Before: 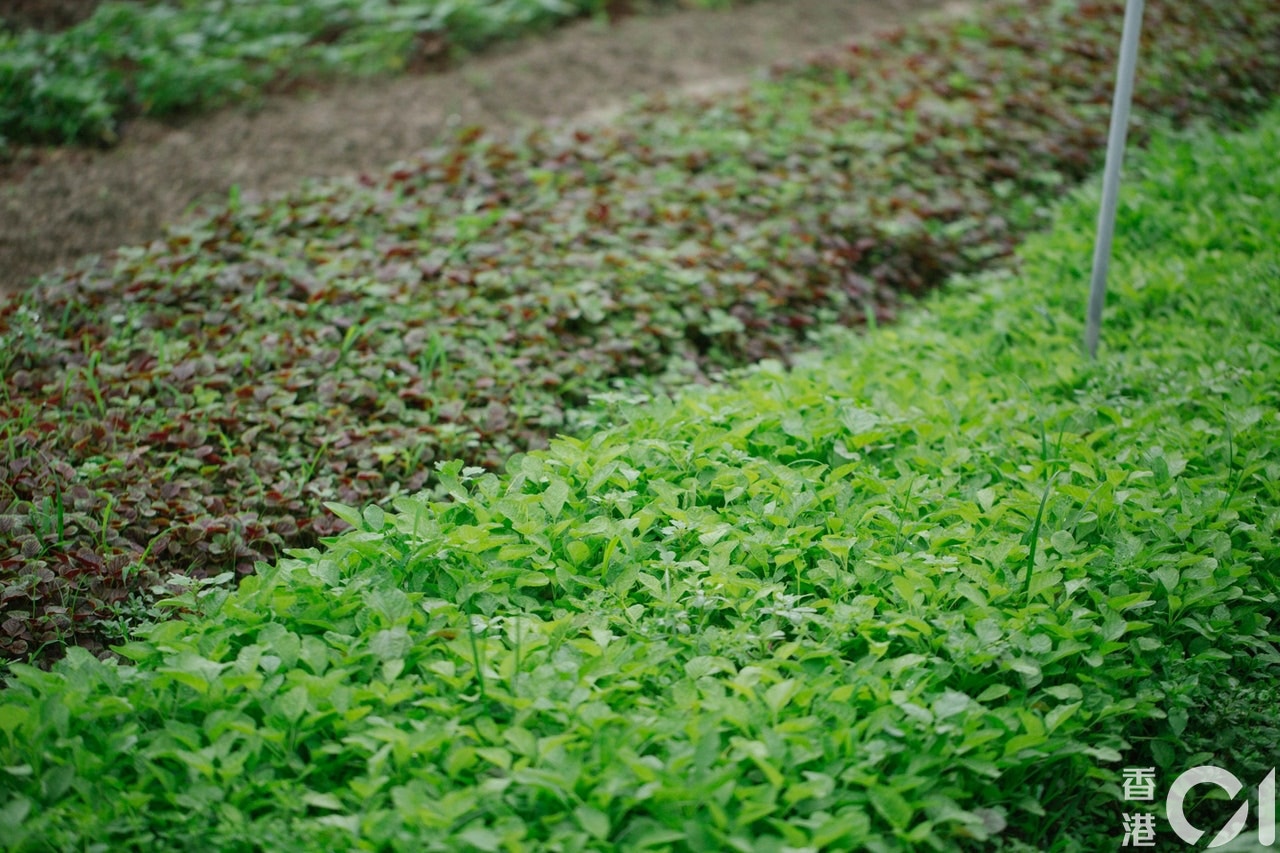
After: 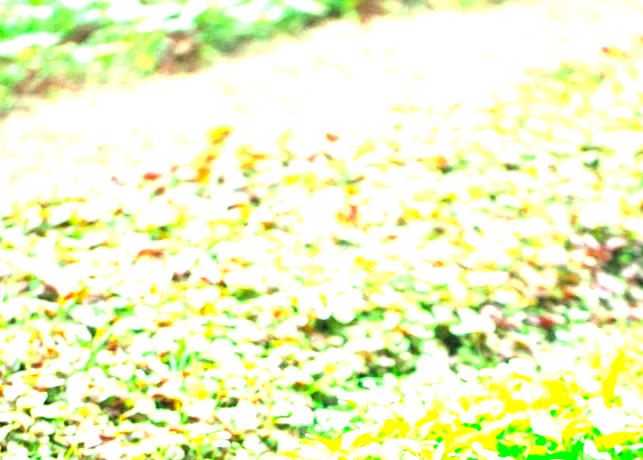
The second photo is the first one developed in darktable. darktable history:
exposure: black level correction 0, exposure 2.146 EV, compensate highlight preservation false
tone equalizer: -8 EV -1.09 EV, -7 EV -1.02 EV, -6 EV -0.875 EV, -5 EV -0.545 EV, -3 EV 0.593 EV, -2 EV 0.849 EV, -1 EV 0.987 EV, +0 EV 1.07 EV, mask exposure compensation -0.497 EV
crop: left 19.534%, right 30.206%, bottom 46.056%
color balance rgb: power › chroma 0.507%, power › hue 258.83°, perceptual saturation grading › global saturation 14.687%, global vibrance 20%
